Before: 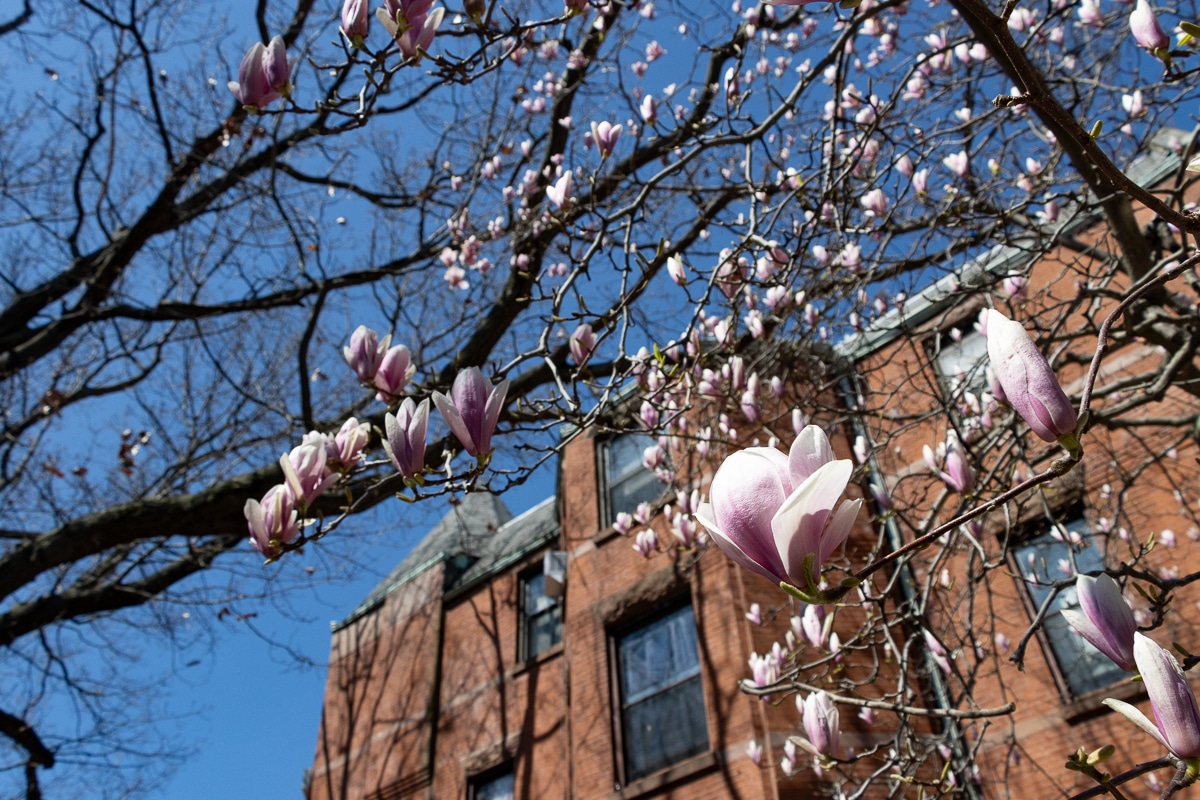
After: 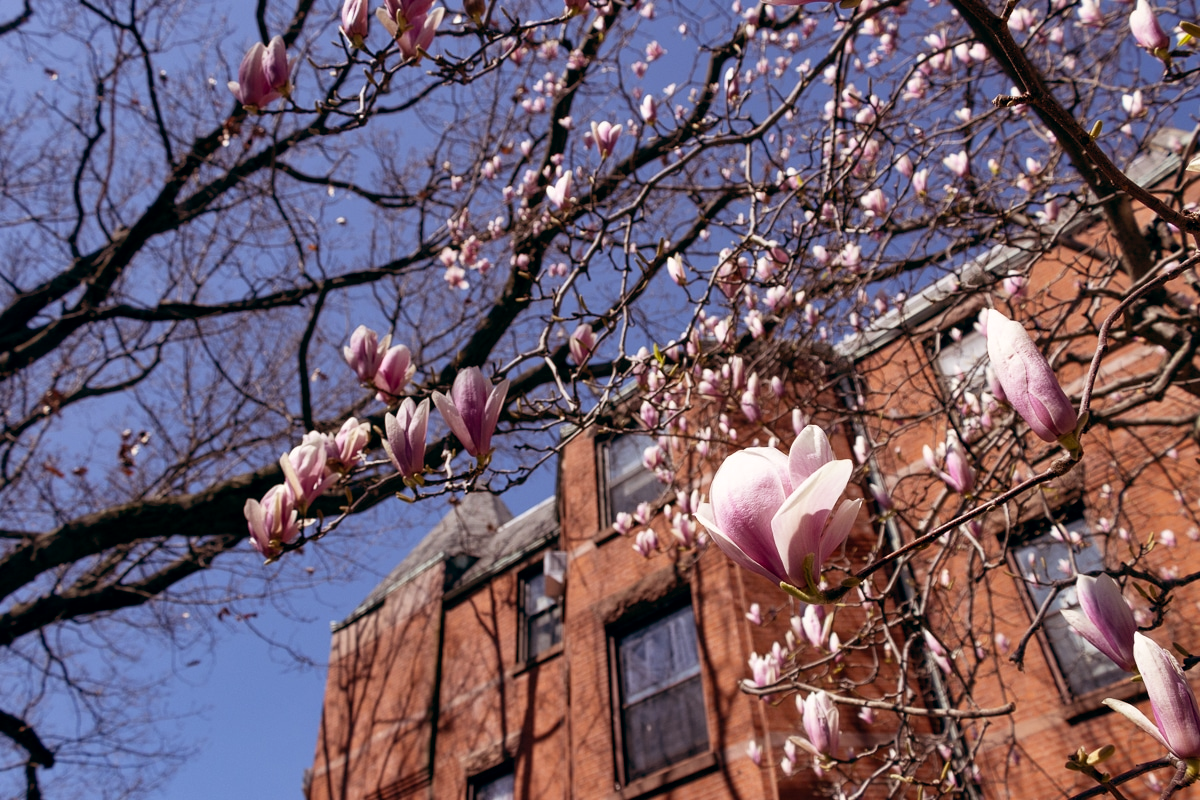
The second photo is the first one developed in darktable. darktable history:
rgb levels: mode RGB, independent channels, levels [[0, 0.474, 1], [0, 0.5, 1], [0, 0.5, 1]]
color balance: lift [0.998, 0.998, 1.001, 1.002], gamma [0.995, 1.025, 0.992, 0.975], gain [0.995, 1.02, 0.997, 0.98]
